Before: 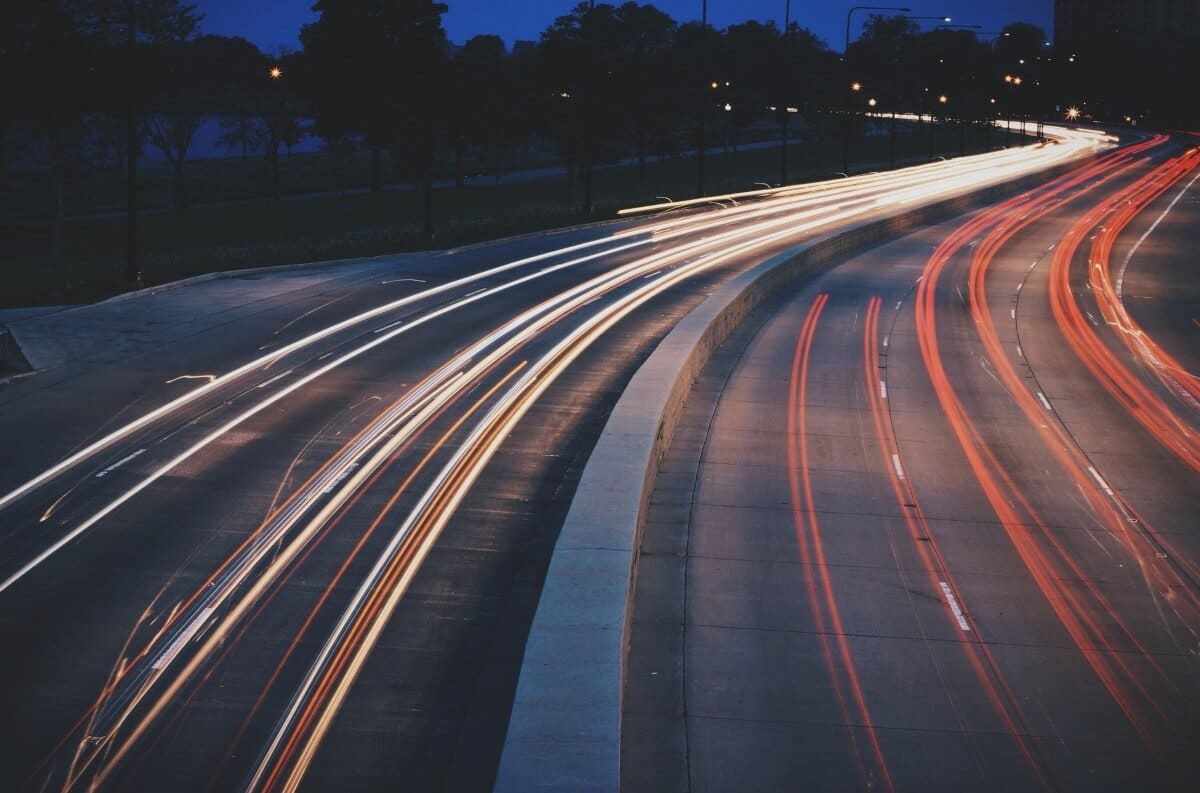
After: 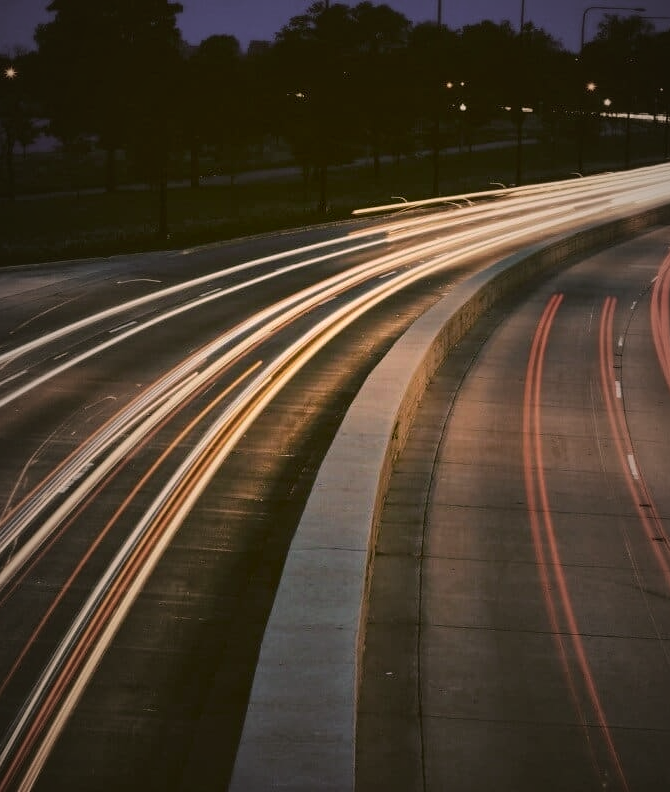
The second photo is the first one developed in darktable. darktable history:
vignetting: fall-off start 18.43%, fall-off radius 137.58%, width/height ratio 0.622, shape 0.597, unbound false
crop: left 22.146%, right 21.987%, bottom 0.004%
color correction: highlights a* 8.54, highlights b* 14.97, shadows a* -0.552, shadows b* 25.75
local contrast: mode bilateral grid, contrast 19, coarseness 50, detail 132%, midtone range 0.2
contrast equalizer: y [[0.5, 0.5, 0.478, 0.5, 0.5, 0.5], [0.5 ×6], [0.5 ×6], [0 ×6], [0 ×6]], mix 0.589
